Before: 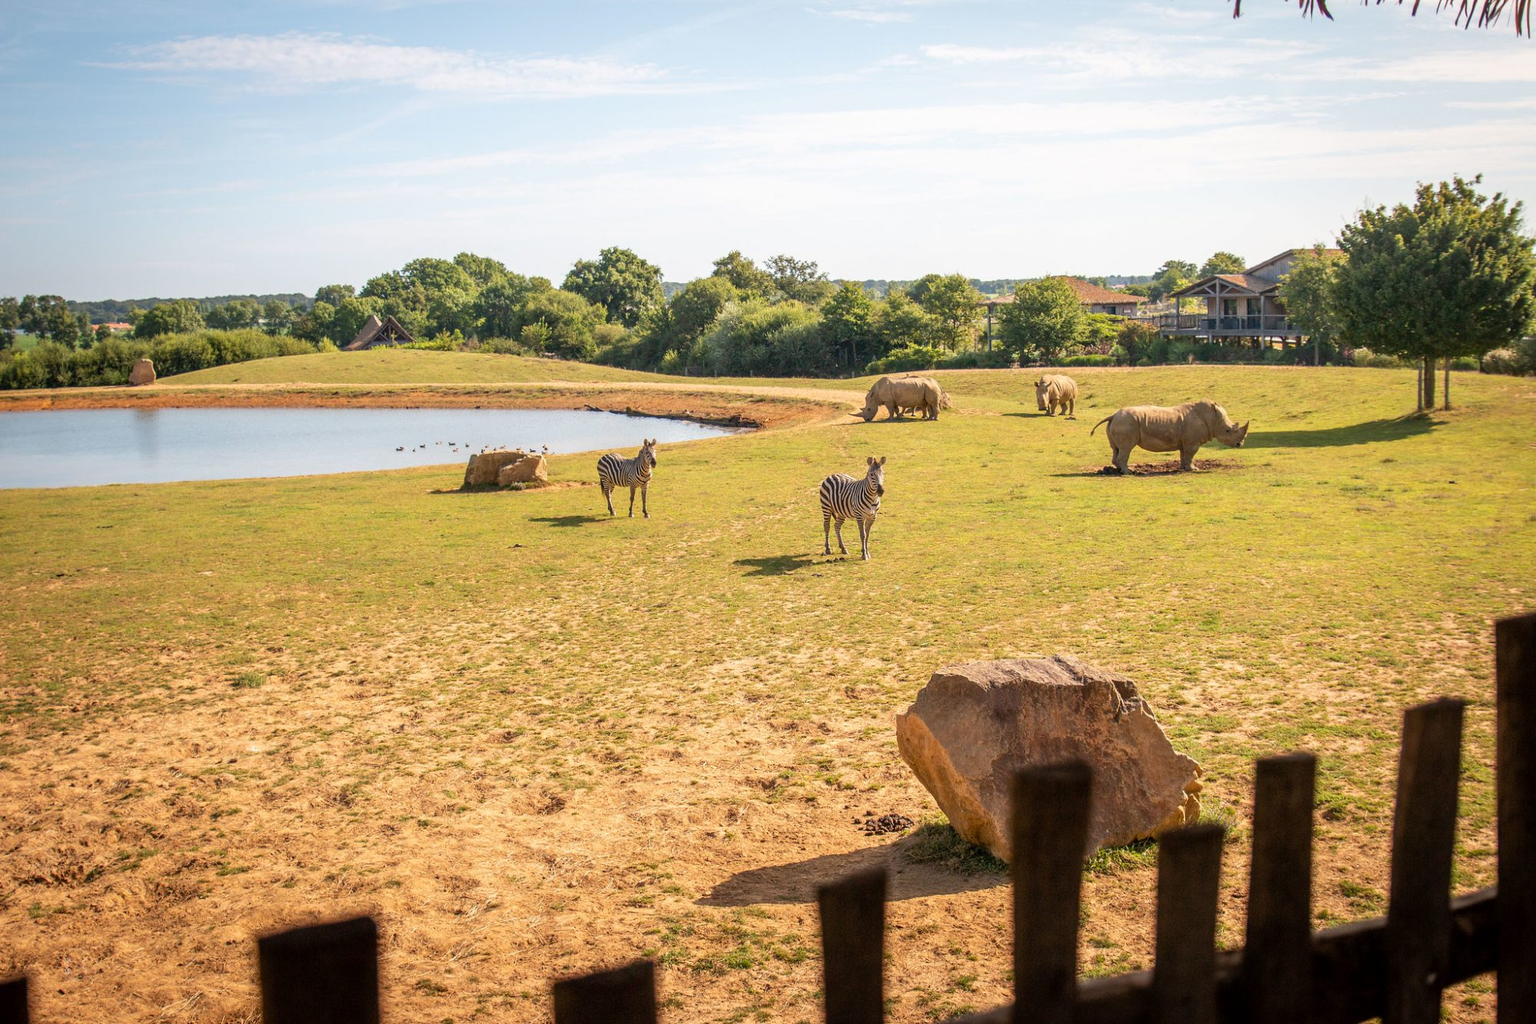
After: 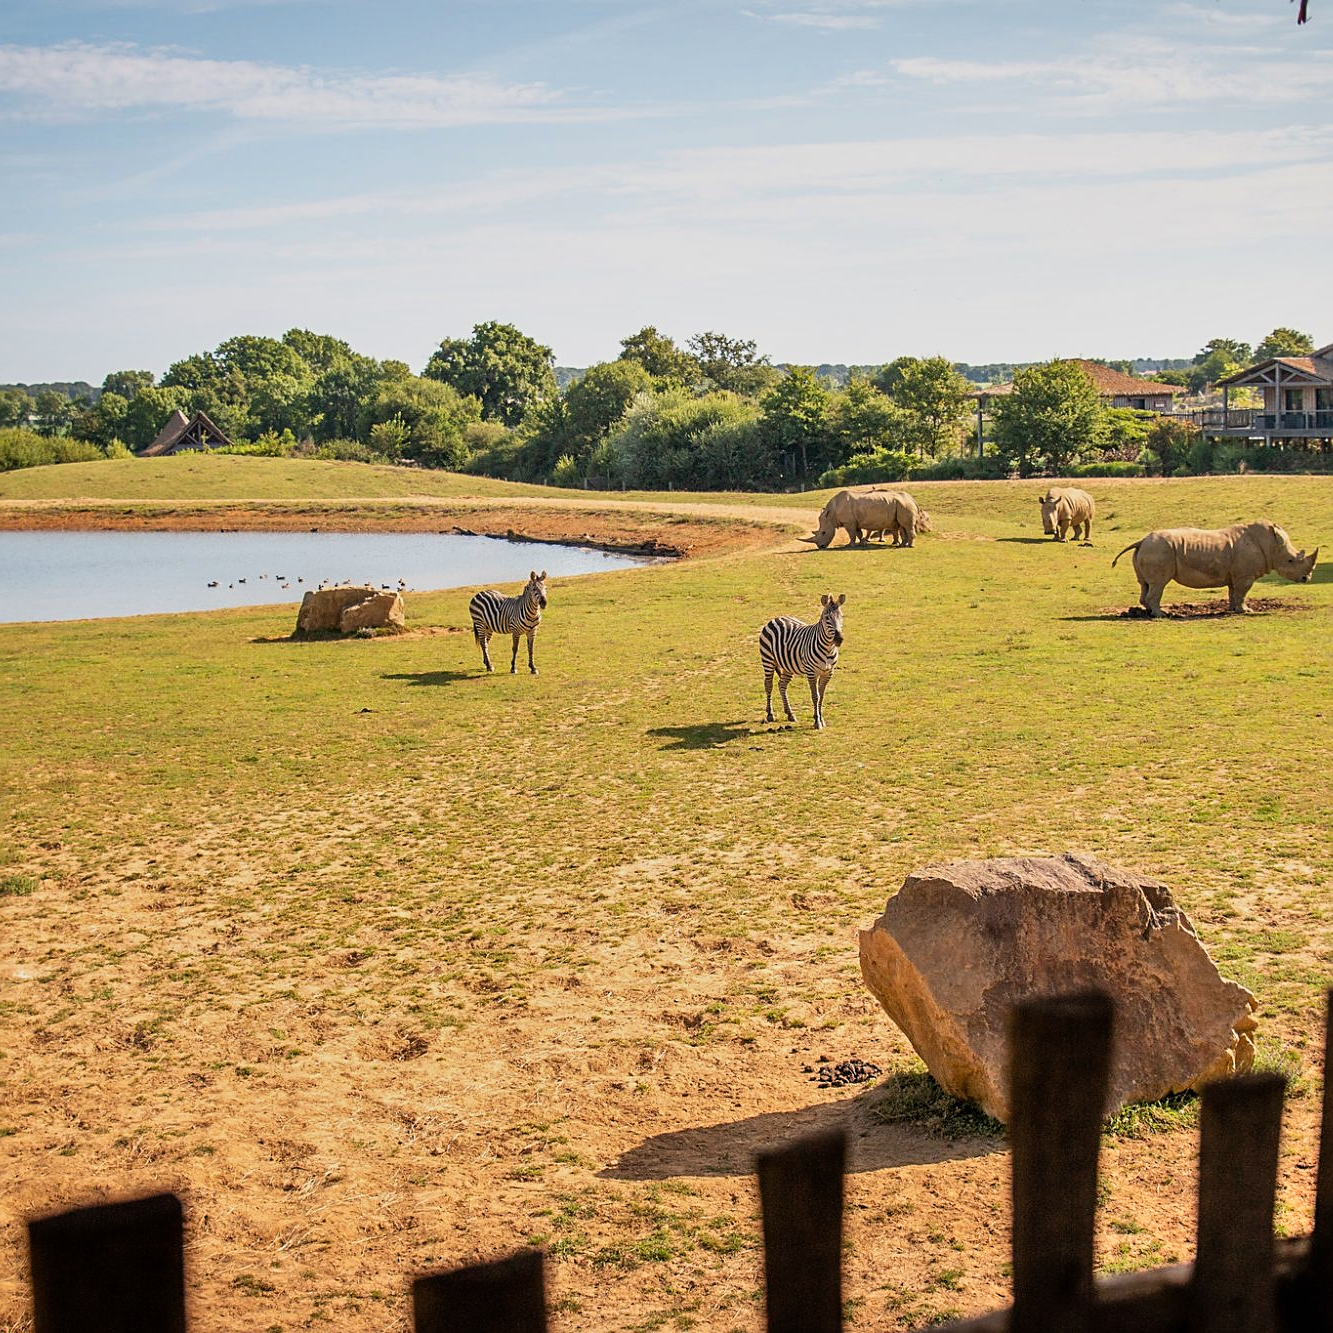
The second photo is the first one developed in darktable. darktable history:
crop: left 15.419%, right 17.914%
shadows and highlights: low approximation 0.01, soften with gaussian
filmic rgb: black relative exposure -11.35 EV, white relative exposure 3.22 EV, hardness 6.76, color science v6 (2022)
sharpen: on, module defaults
